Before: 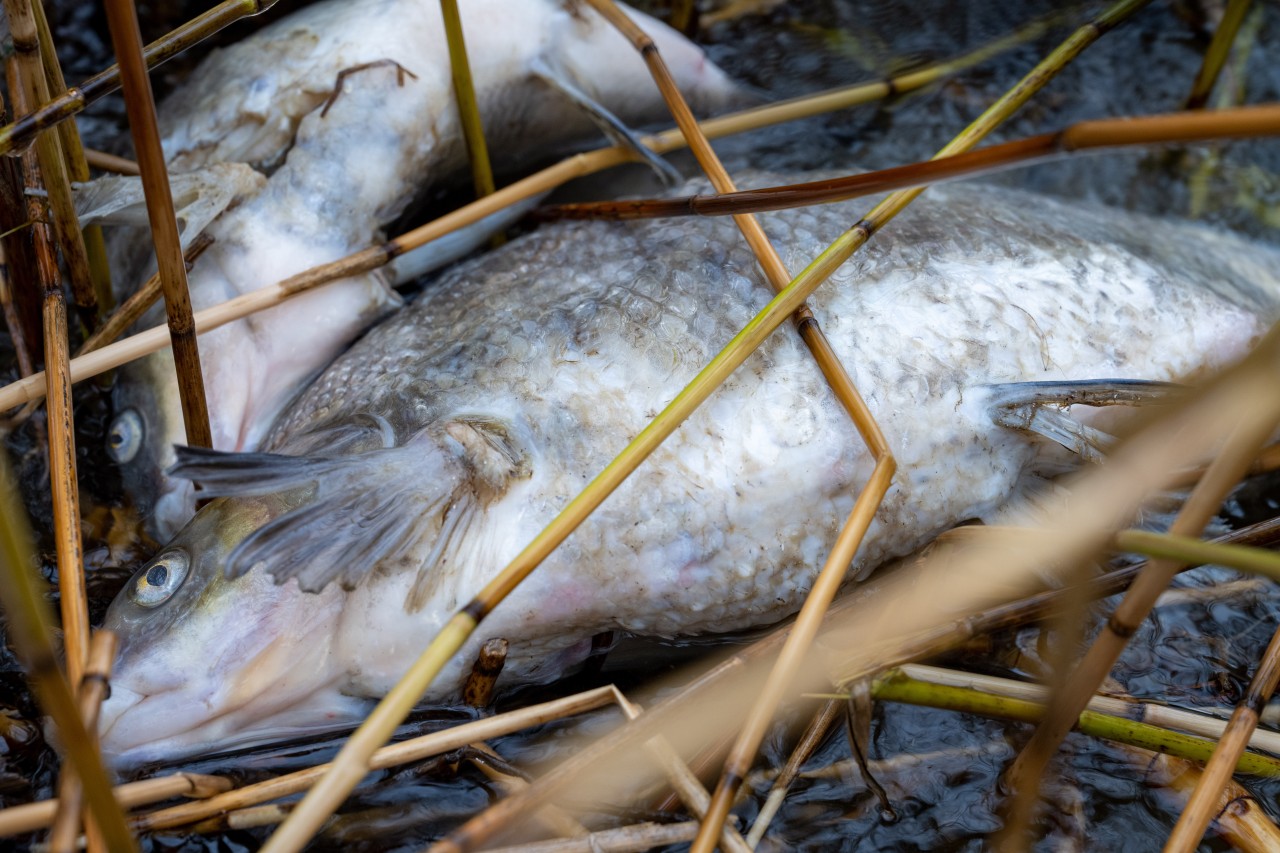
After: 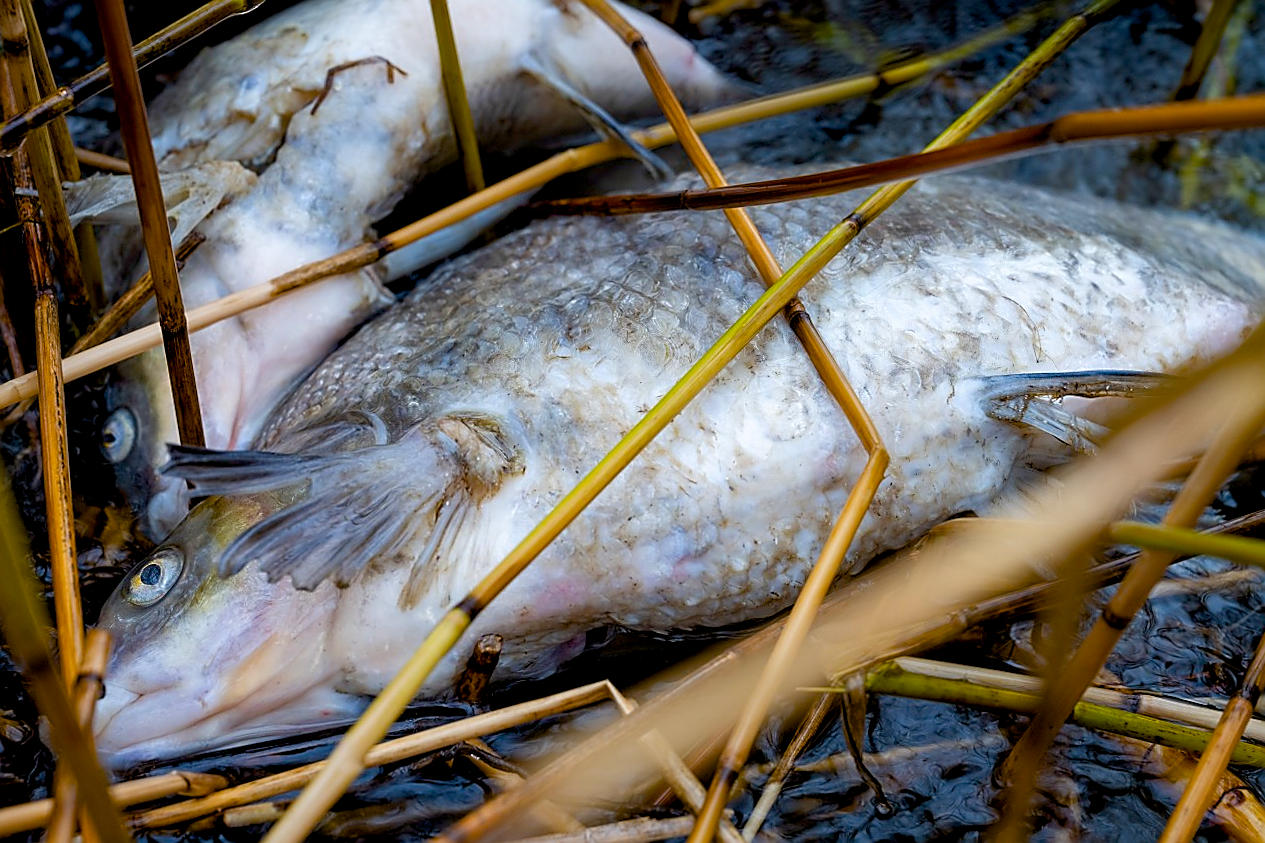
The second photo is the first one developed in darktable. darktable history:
color balance rgb: perceptual saturation grading › global saturation 20%, perceptual saturation grading › highlights 2.68%, perceptual saturation grading › shadows 50%
sharpen: radius 1.4, amount 1.25, threshold 0.7
exposure: black level correction 0.007, compensate highlight preservation false
rotate and perspective: rotation -0.45°, automatic cropping original format, crop left 0.008, crop right 0.992, crop top 0.012, crop bottom 0.988
